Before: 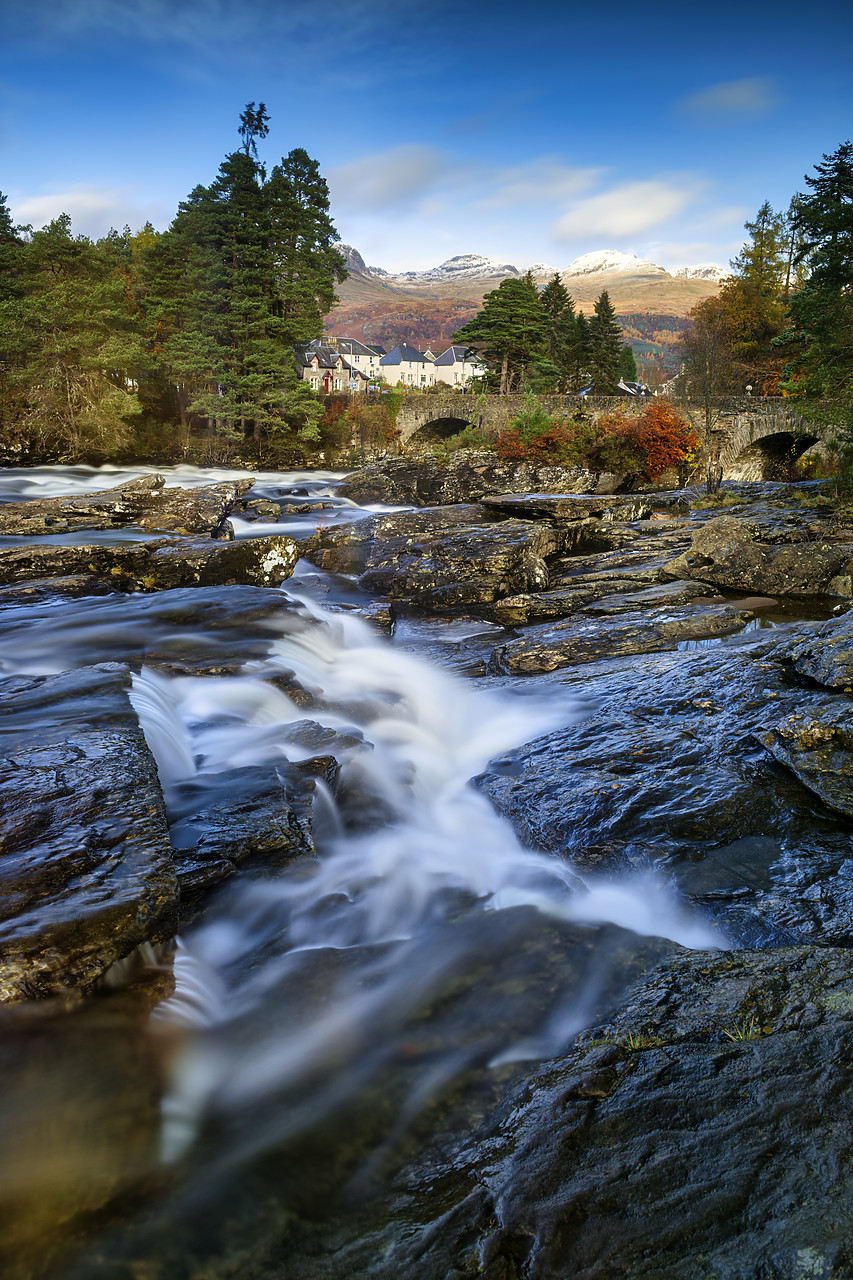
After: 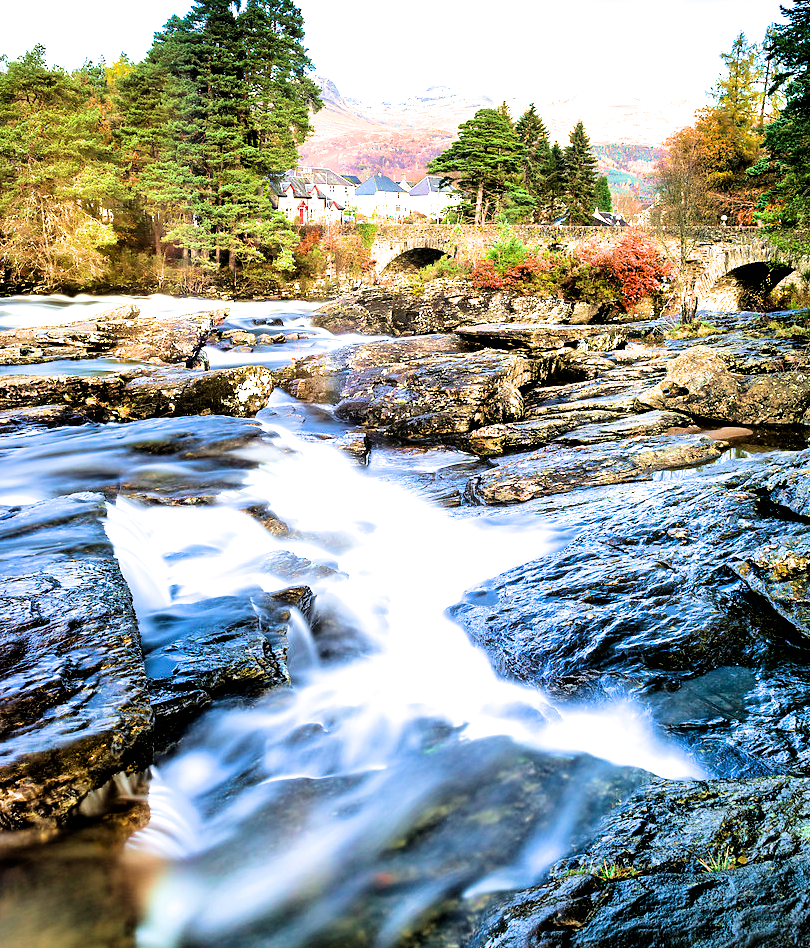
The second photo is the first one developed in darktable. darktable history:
filmic rgb: black relative exposure -4 EV, white relative exposure 3 EV, hardness 3.02, contrast 1.4
velvia: on, module defaults
crop and rotate: left 2.991%, top 13.302%, right 1.981%, bottom 12.636%
exposure: exposure 2 EV, compensate highlight preservation false
